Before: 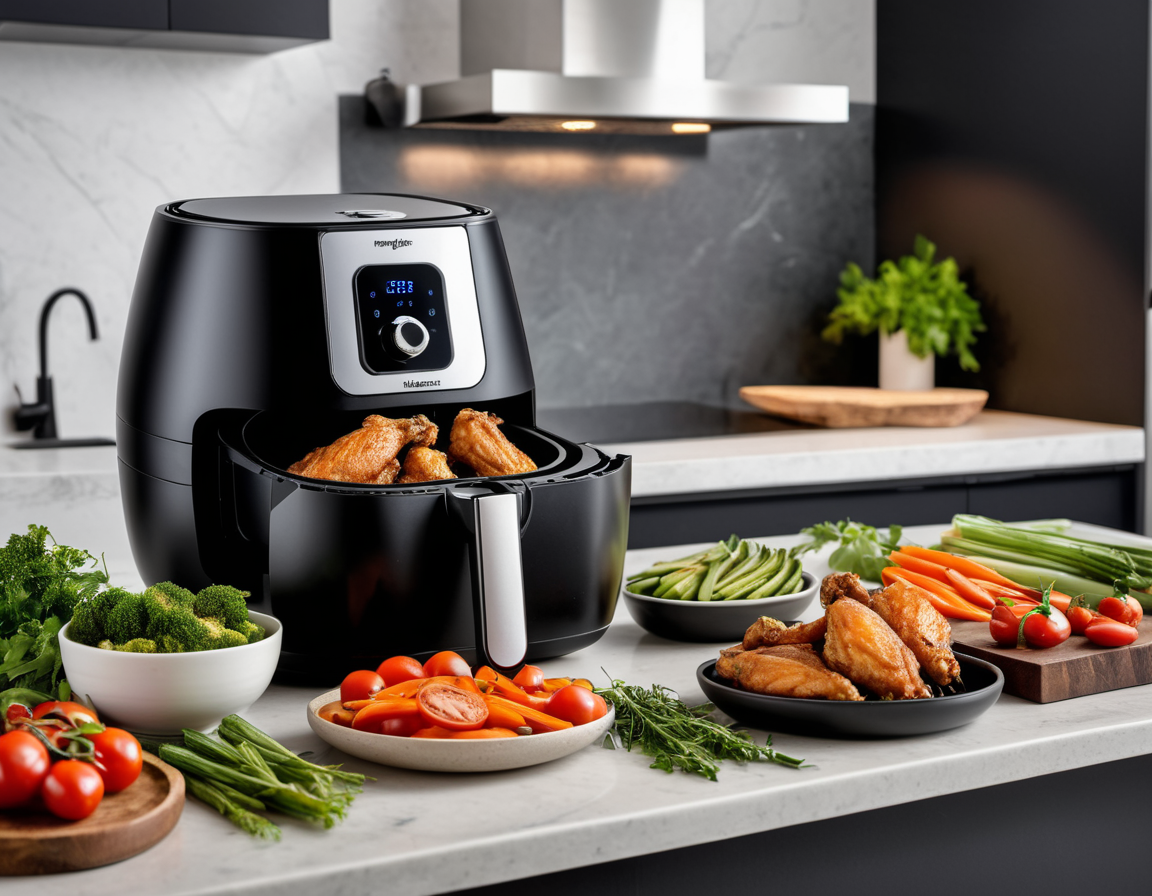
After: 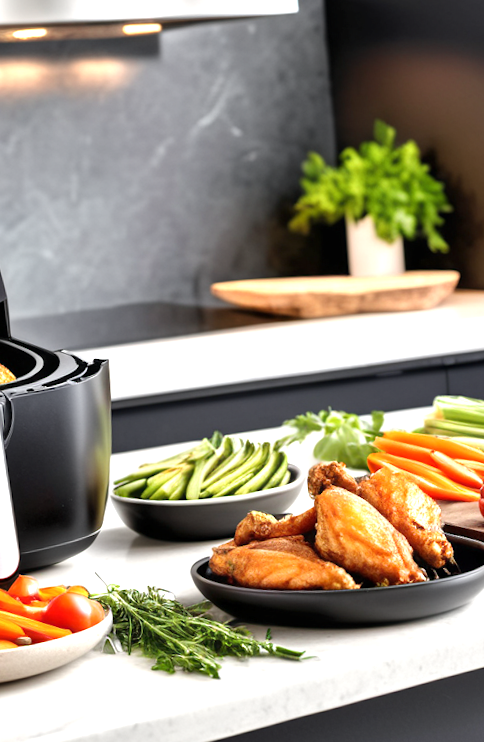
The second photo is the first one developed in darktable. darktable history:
crop: left 45.721%, top 13.393%, right 14.118%, bottom 10.01%
rotate and perspective: rotation -4.2°, shear 0.006, automatic cropping off
exposure: exposure 1 EV, compensate highlight preservation false
base curve: curves: ch0 [(0, 0) (0.283, 0.295) (1, 1)], preserve colors none
